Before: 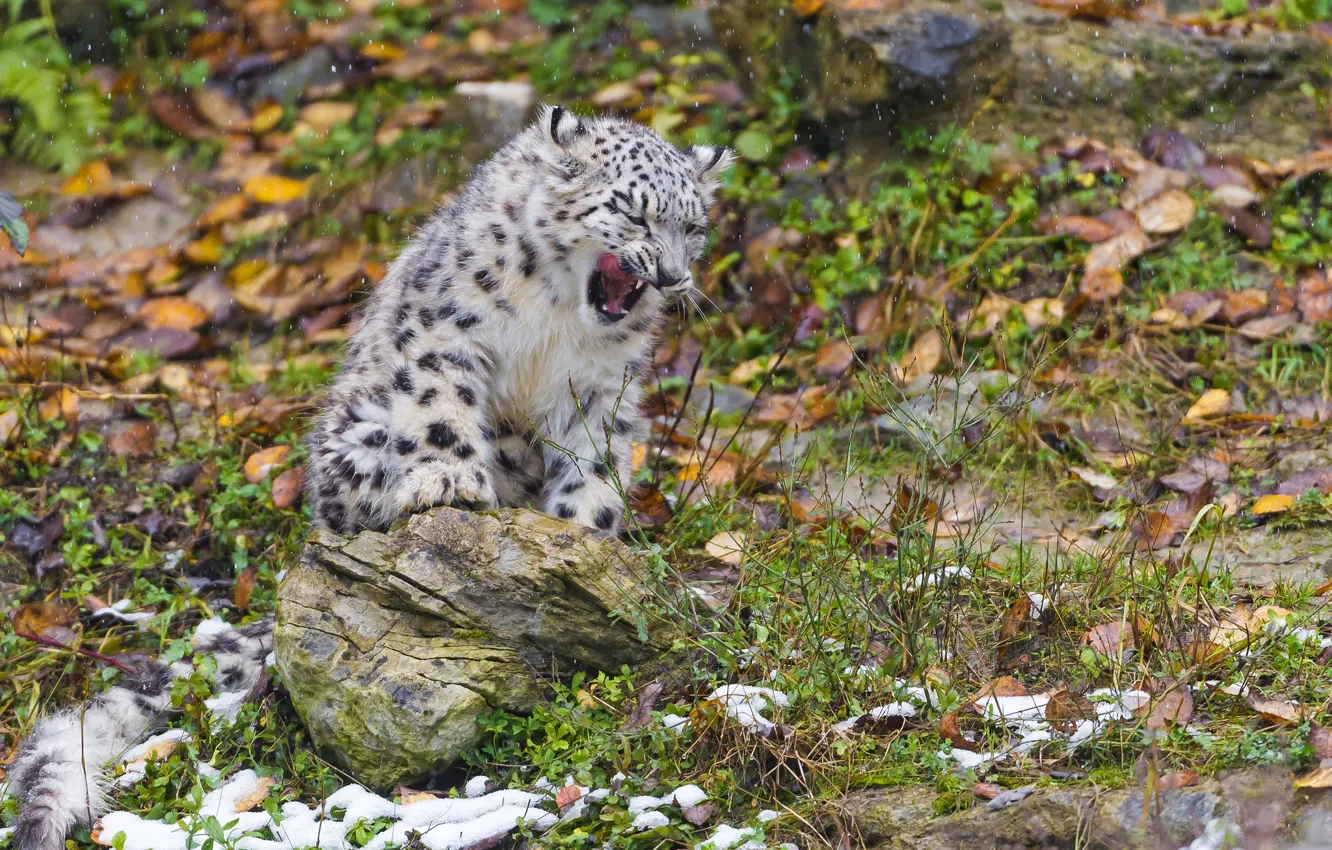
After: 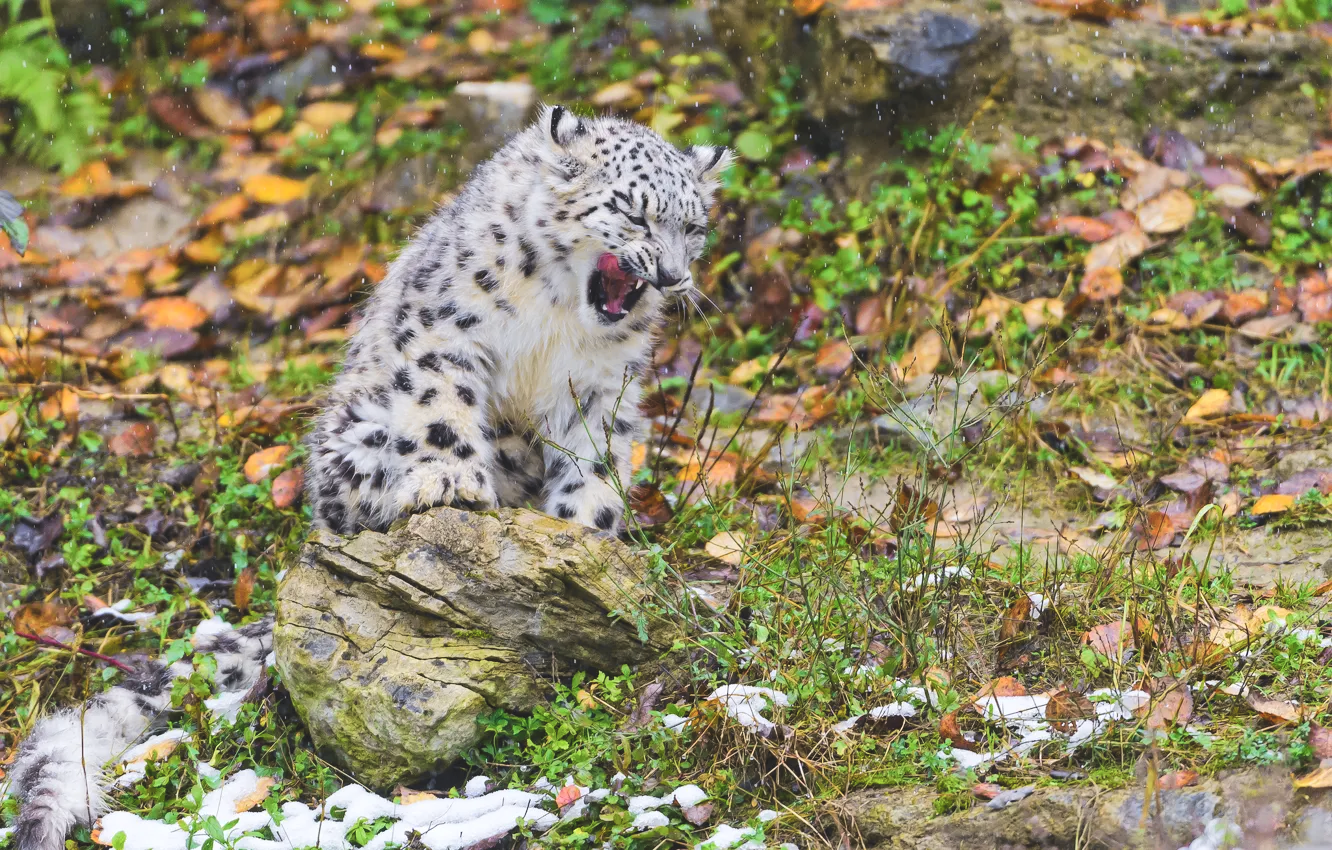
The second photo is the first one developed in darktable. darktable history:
tone curve: curves: ch0 [(0, 0.013) (0.054, 0.018) (0.205, 0.191) (0.289, 0.292) (0.39, 0.424) (0.493, 0.551) (0.666, 0.743) (0.795, 0.841) (1, 0.998)]; ch1 [(0, 0) (0.385, 0.343) (0.439, 0.415) (0.494, 0.495) (0.501, 0.501) (0.51, 0.509) (0.548, 0.554) (0.586, 0.614) (0.66, 0.706) (0.783, 0.804) (1, 1)]; ch2 [(0, 0) (0.304, 0.31) (0.403, 0.399) (0.441, 0.428) (0.47, 0.469) (0.498, 0.496) (0.524, 0.538) (0.566, 0.579) (0.633, 0.665) (0.7, 0.711) (1, 1)], color space Lab, independent channels, preserve colors none
exposure: black level correction -0.016, compensate highlight preservation false
